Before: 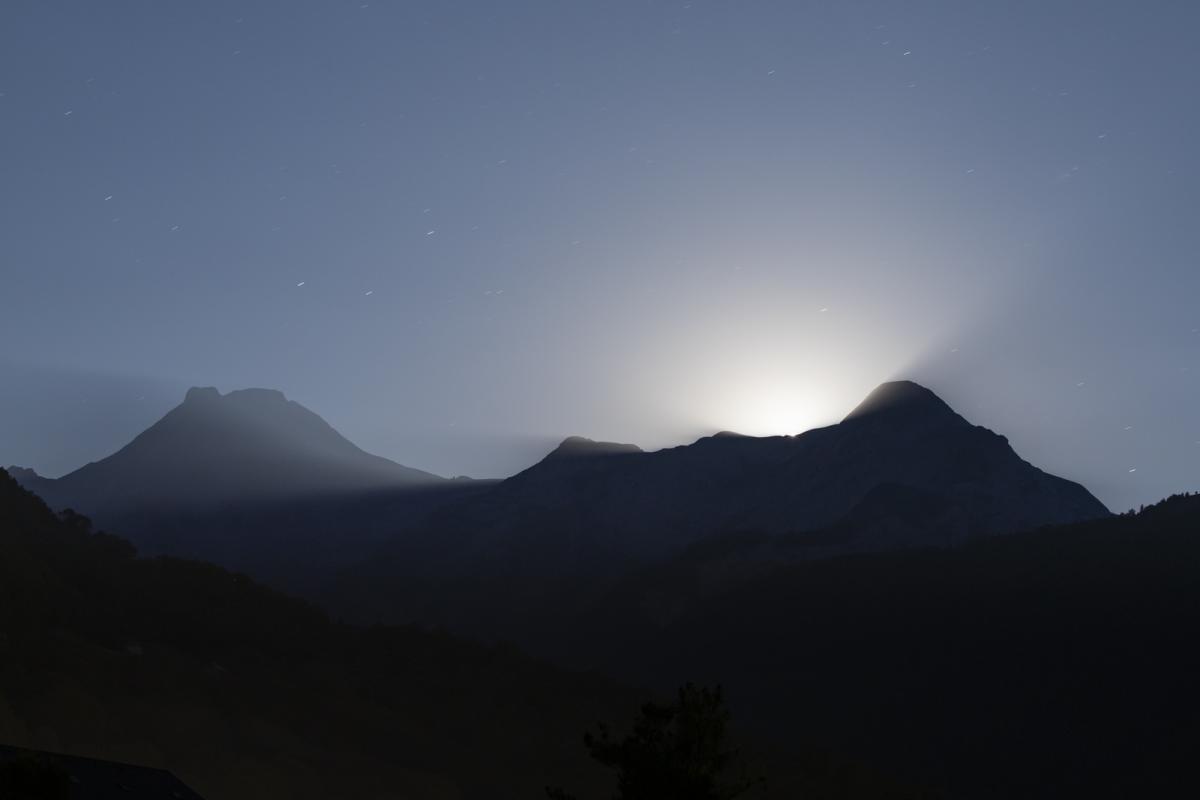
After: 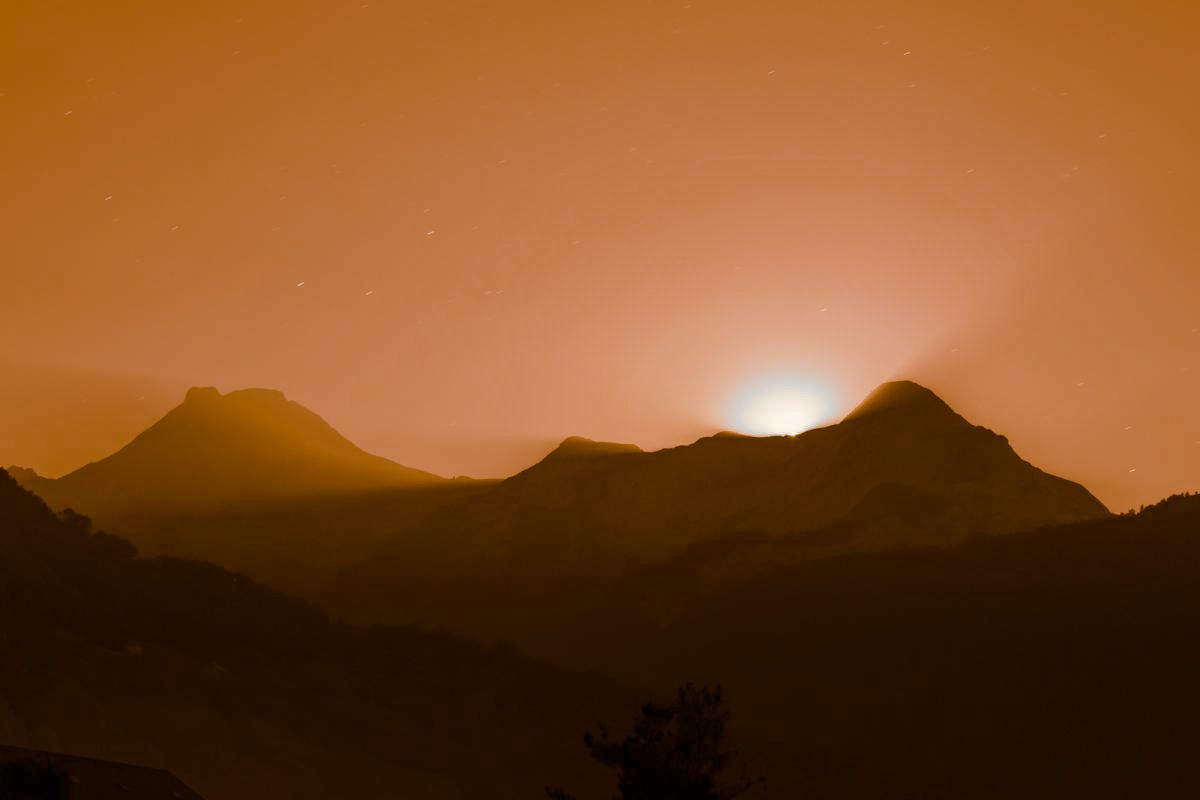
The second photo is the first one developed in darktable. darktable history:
split-toning: shadows › hue 26°, shadows › saturation 0.92, highlights › hue 40°, highlights › saturation 0.92, balance -63, compress 0%
shadows and highlights: shadows 38.43, highlights -74.54
